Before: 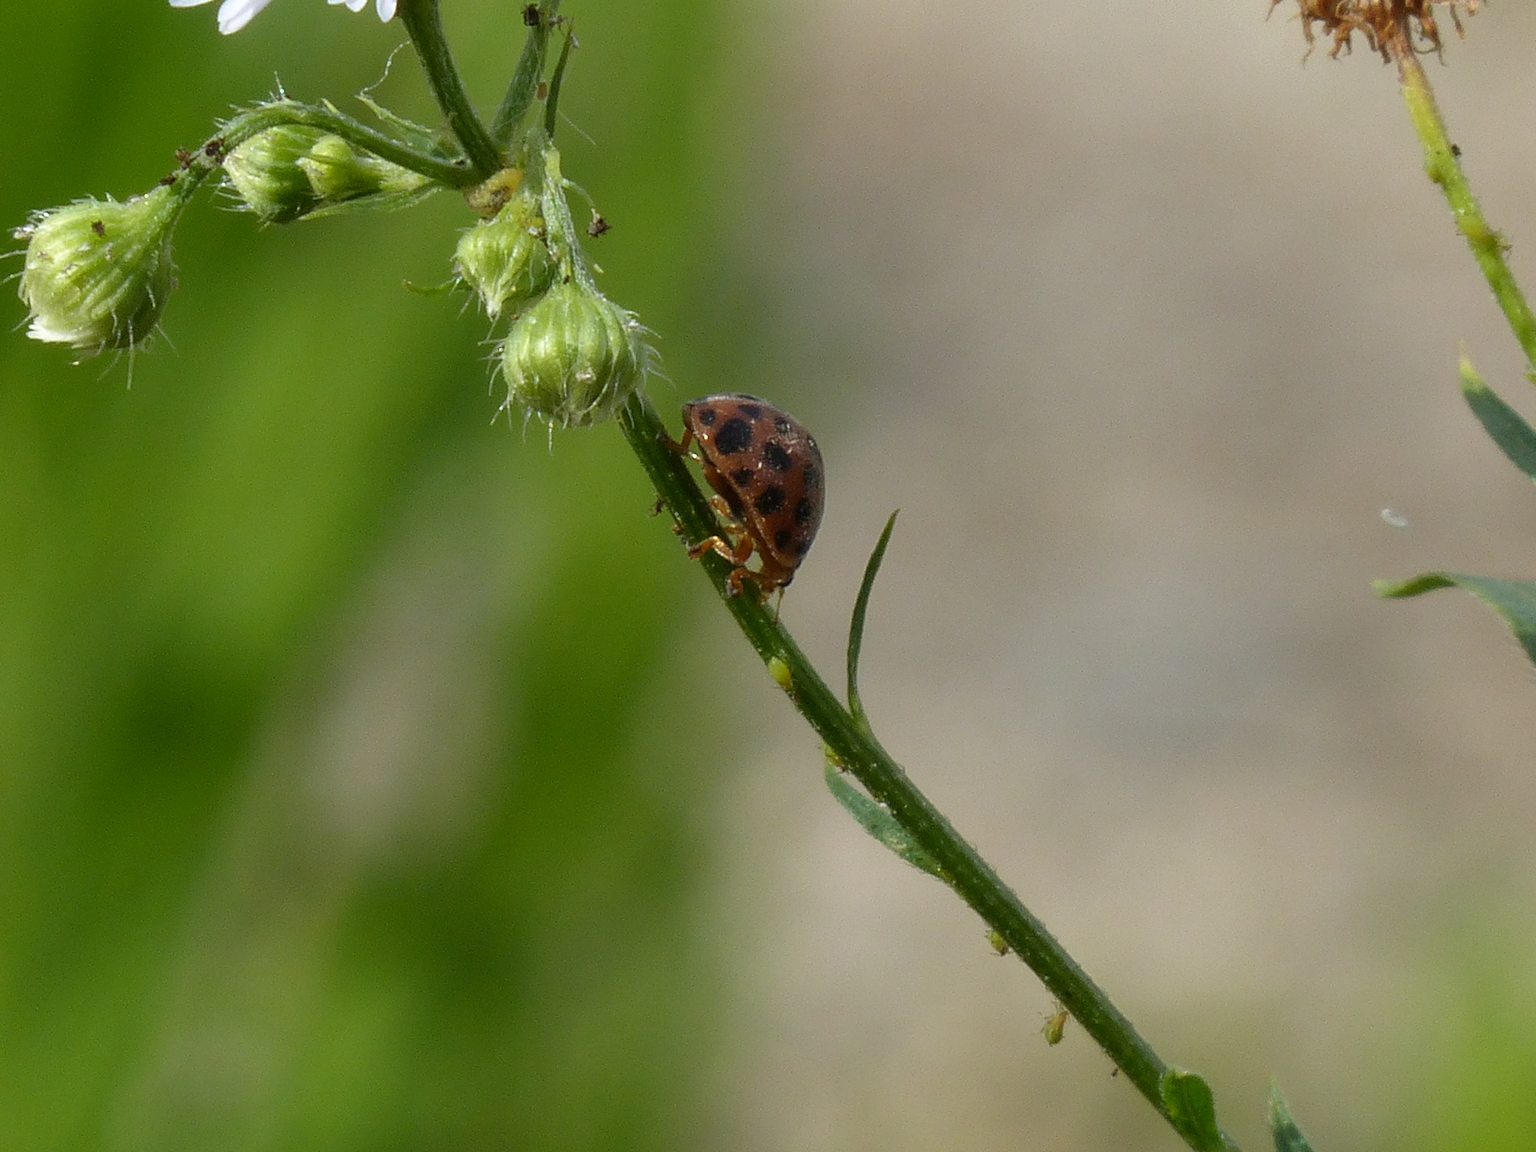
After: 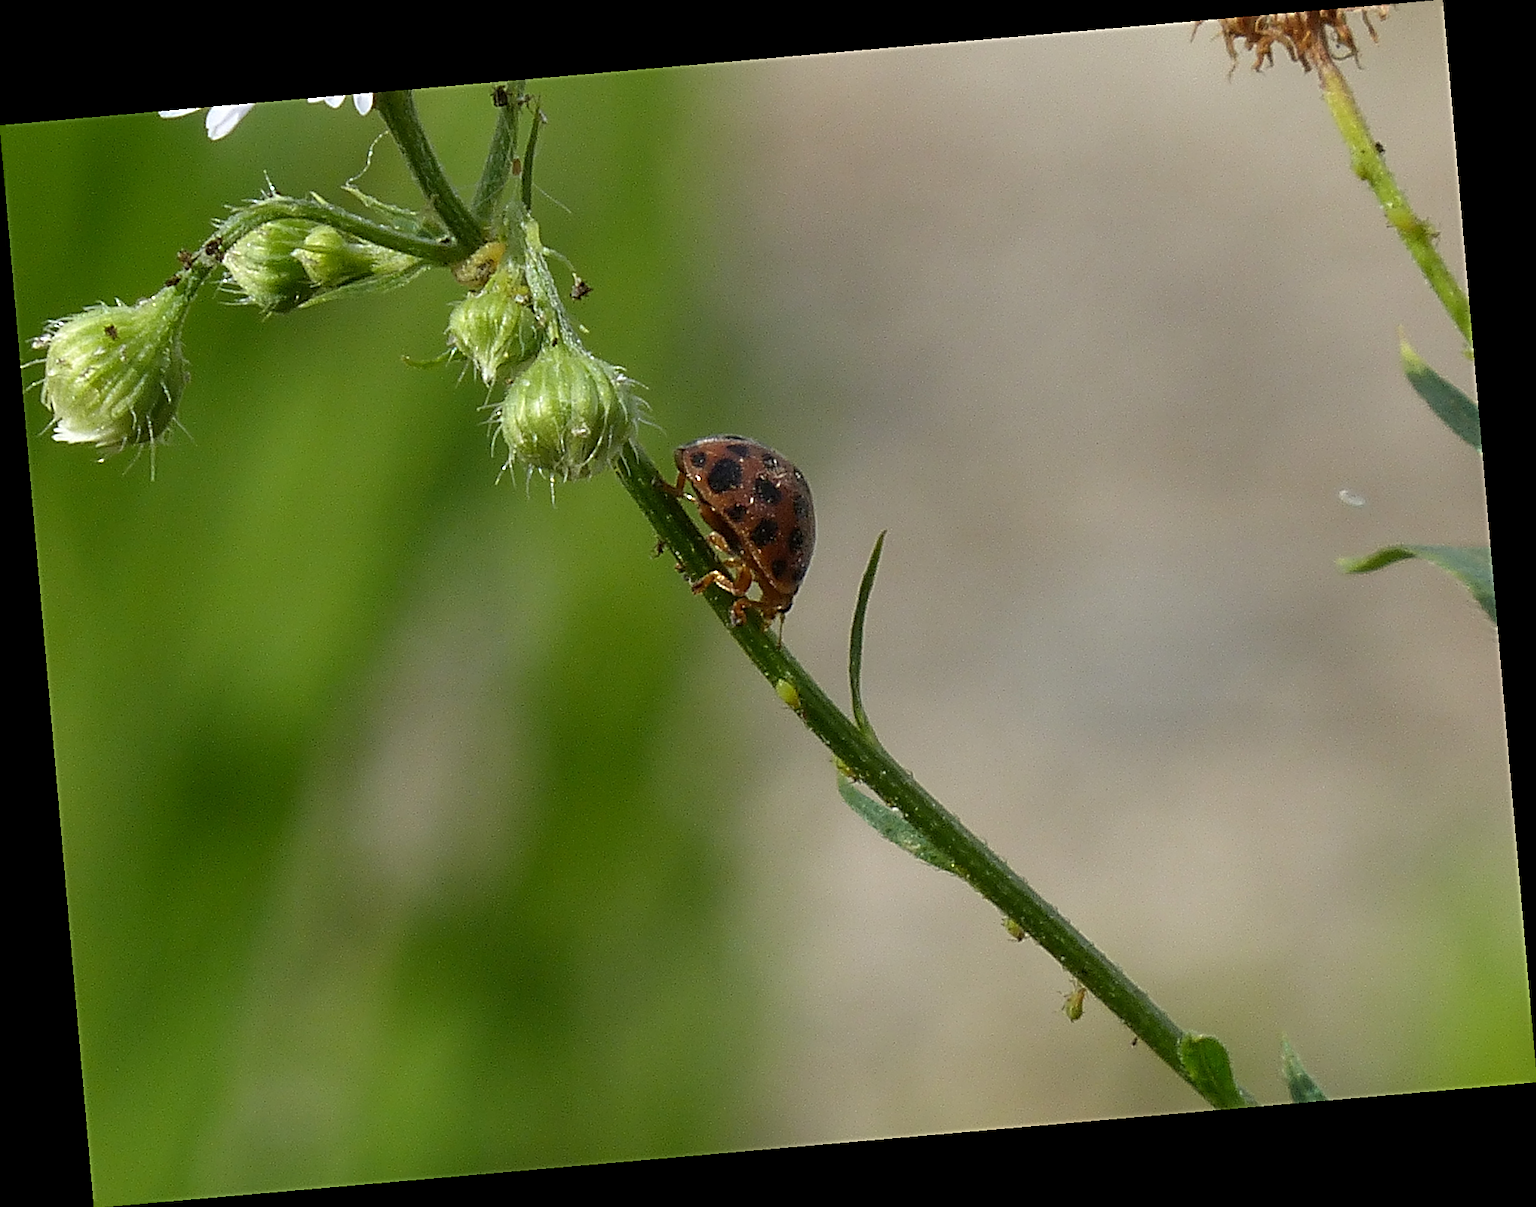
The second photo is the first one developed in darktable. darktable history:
rotate and perspective: rotation -4.98°, automatic cropping off
sharpen: radius 3.025, amount 0.757
